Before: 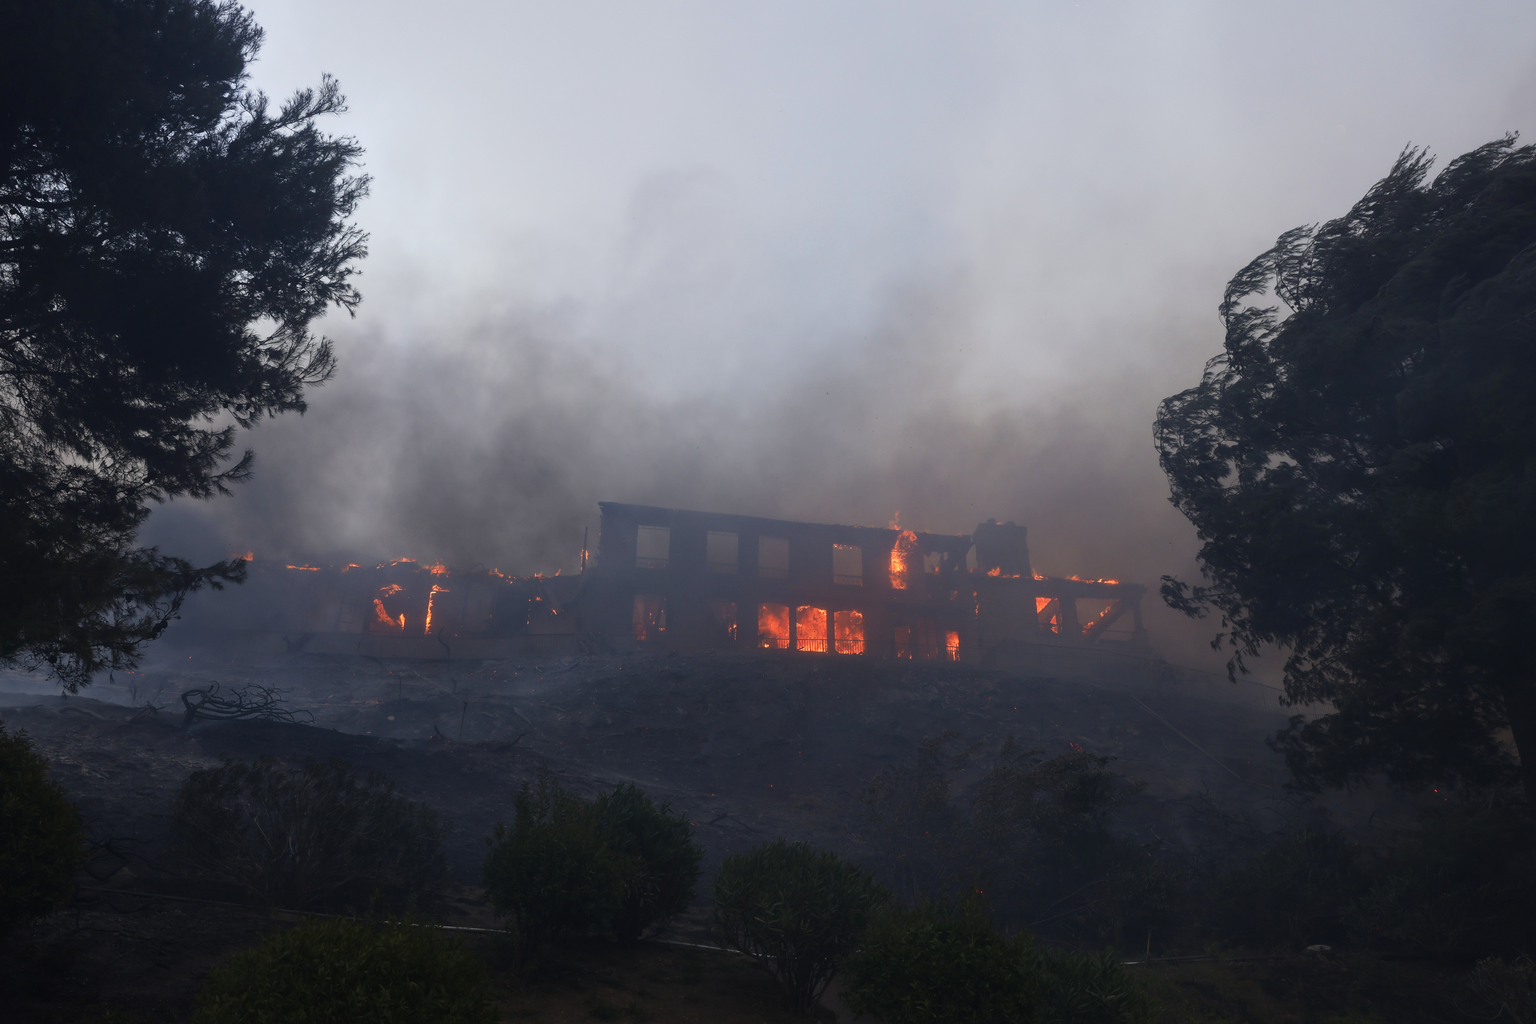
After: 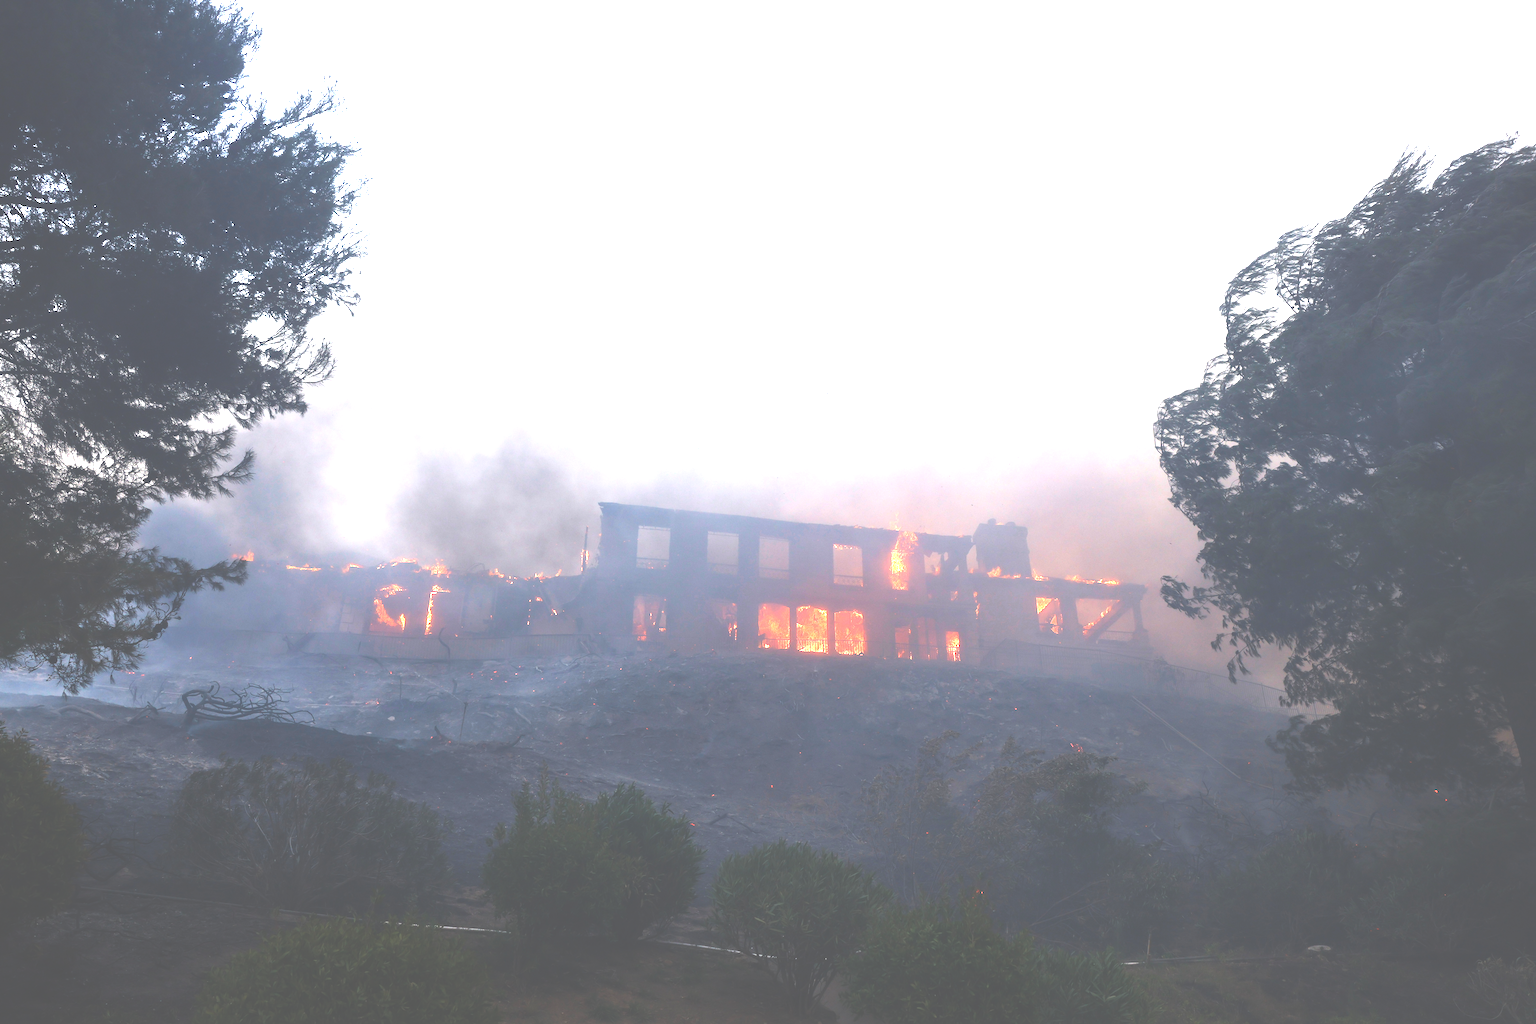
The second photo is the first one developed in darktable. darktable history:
levels: levels [0, 0.394, 0.787]
exposure: black level correction -0.023, exposure 1.394 EV, compensate highlight preservation false
